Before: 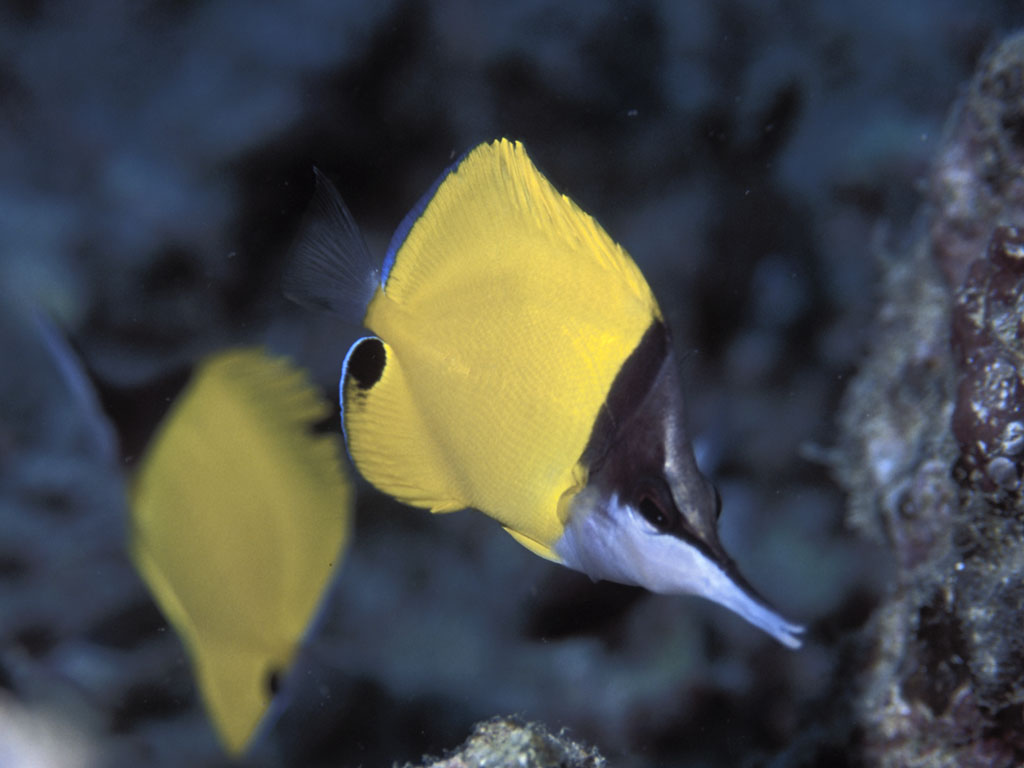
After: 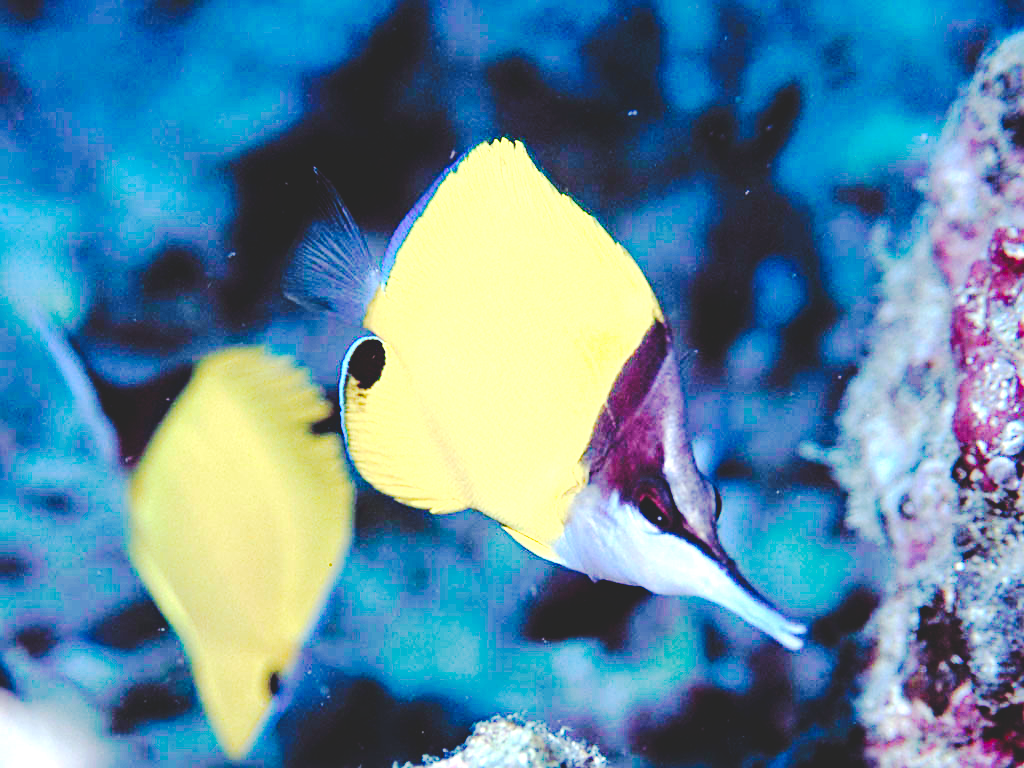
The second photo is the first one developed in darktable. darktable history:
tone curve: curves: ch0 [(0, 0) (0.003, 0.15) (0.011, 0.151) (0.025, 0.15) (0.044, 0.15) (0.069, 0.151) (0.1, 0.153) (0.136, 0.16) (0.177, 0.183) (0.224, 0.21) (0.277, 0.253) (0.335, 0.309) (0.399, 0.389) (0.468, 0.479) (0.543, 0.58) (0.623, 0.677) (0.709, 0.747) (0.801, 0.808) (0.898, 0.87) (1, 1)], preserve colors none
base curve: curves: ch0 [(0, 0) (0.036, 0.025) (0.121, 0.166) (0.206, 0.329) (0.605, 0.79) (1, 1)], preserve colors none
contrast brightness saturation: contrast -0.099, brightness 0.042, saturation 0.082
haze removal: compatibility mode true, adaptive false
sharpen: on, module defaults
exposure: exposure 1.996 EV, compensate highlight preservation false
